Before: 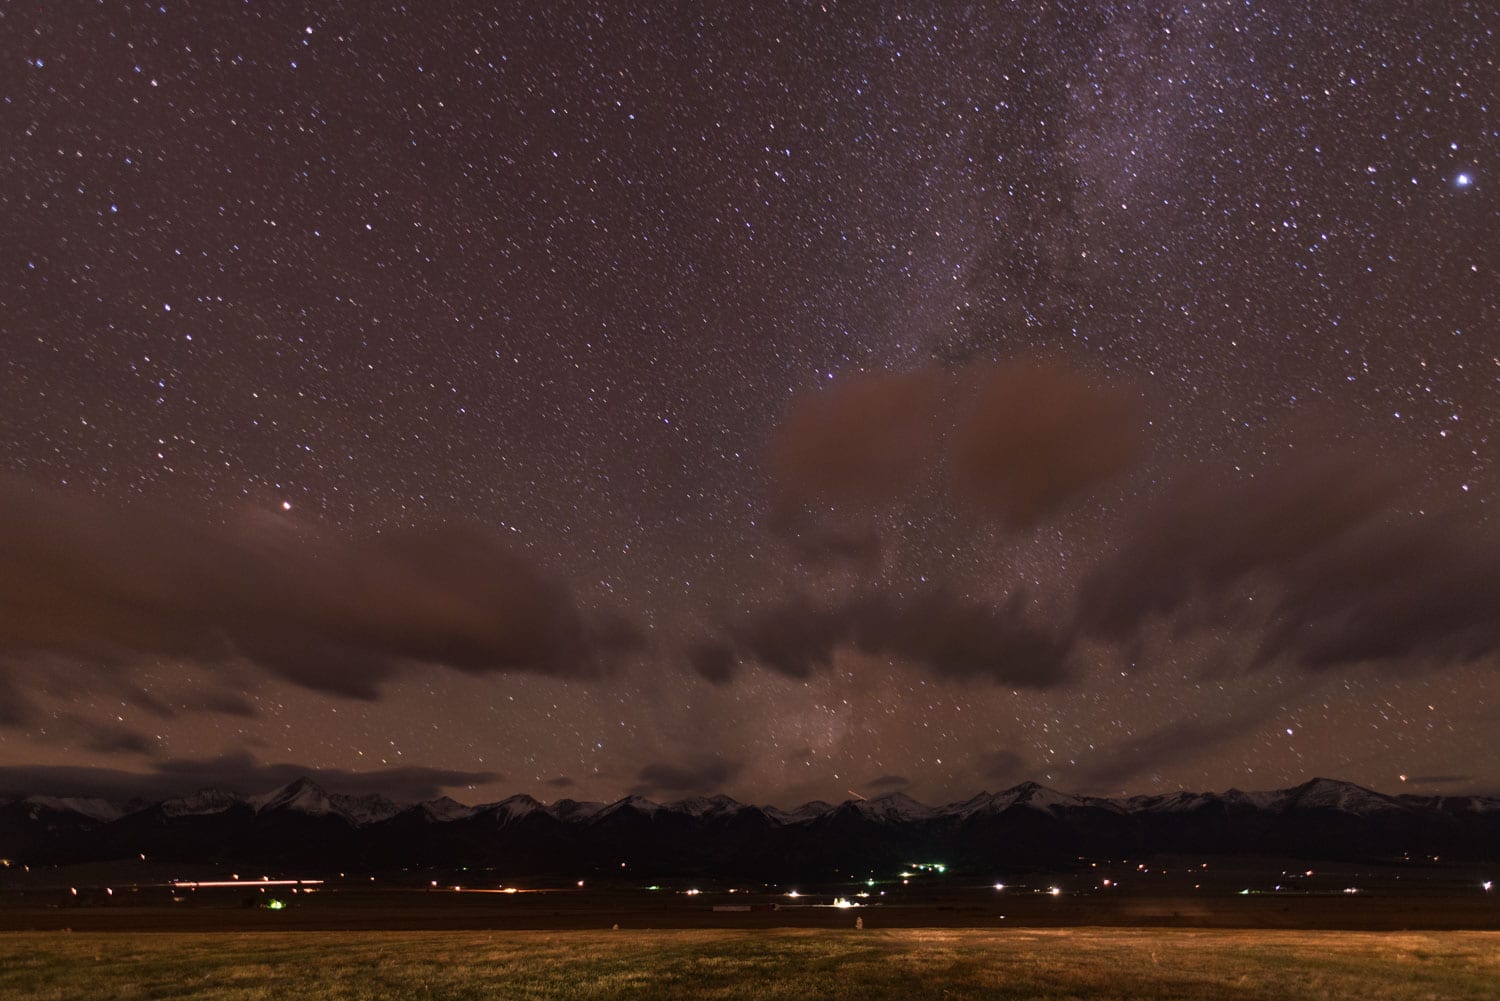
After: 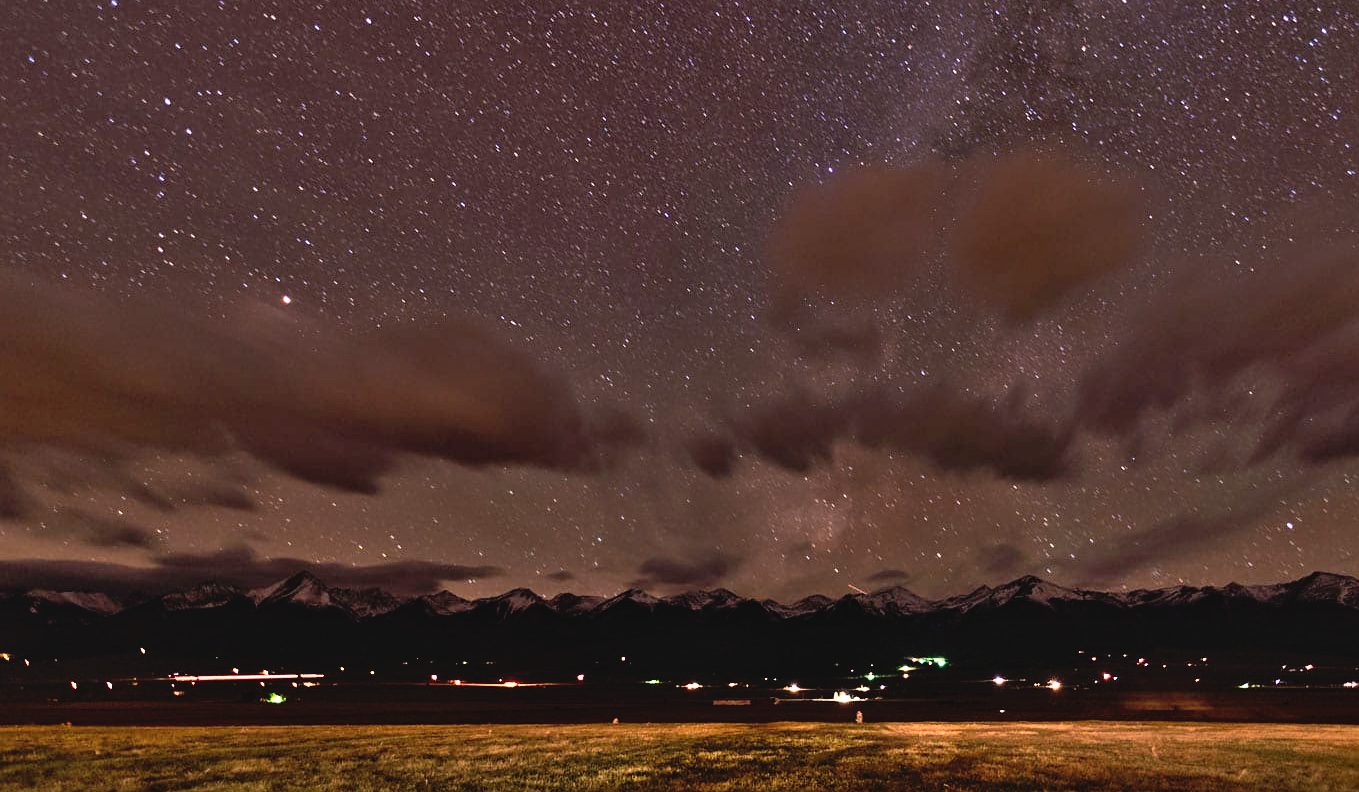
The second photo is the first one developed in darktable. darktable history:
sharpen: amount 0.214
tone curve: curves: ch0 [(0, 0.024) (0.031, 0.027) (0.113, 0.069) (0.198, 0.18) (0.304, 0.303) (0.441, 0.462) (0.557, 0.6) (0.711, 0.79) (0.812, 0.878) (0.927, 0.935) (1, 0.963)]; ch1 [(0, 0) (0.222, 0.2) (0.343, 0.325) (0.45, 0.441) (0.502, 0.501) (0.527, 0.534) (0.55, 0.561) (0.632, 0.656) (0.735, 0.754) (1, 1)]; ch2 [(0, 0) (0.249, 0.222) (0.352, 0.348) (0.424, 0.439) (0.476, 0.482) (0.499, 0.501) (0.517, 0.516) (0.532, 0.544) (0.558, 0.585) (0.596, 0.629) (0.726, 0.745) (0.82, 0.796) (0.998, 0.928)], preserve colors none
crop: top 20.588%, right 9.337%, bottom 0.211%
shadows and highlights: radius 45.45, white point adjustment 6.75, compress 79.72%, soften with gaussian
